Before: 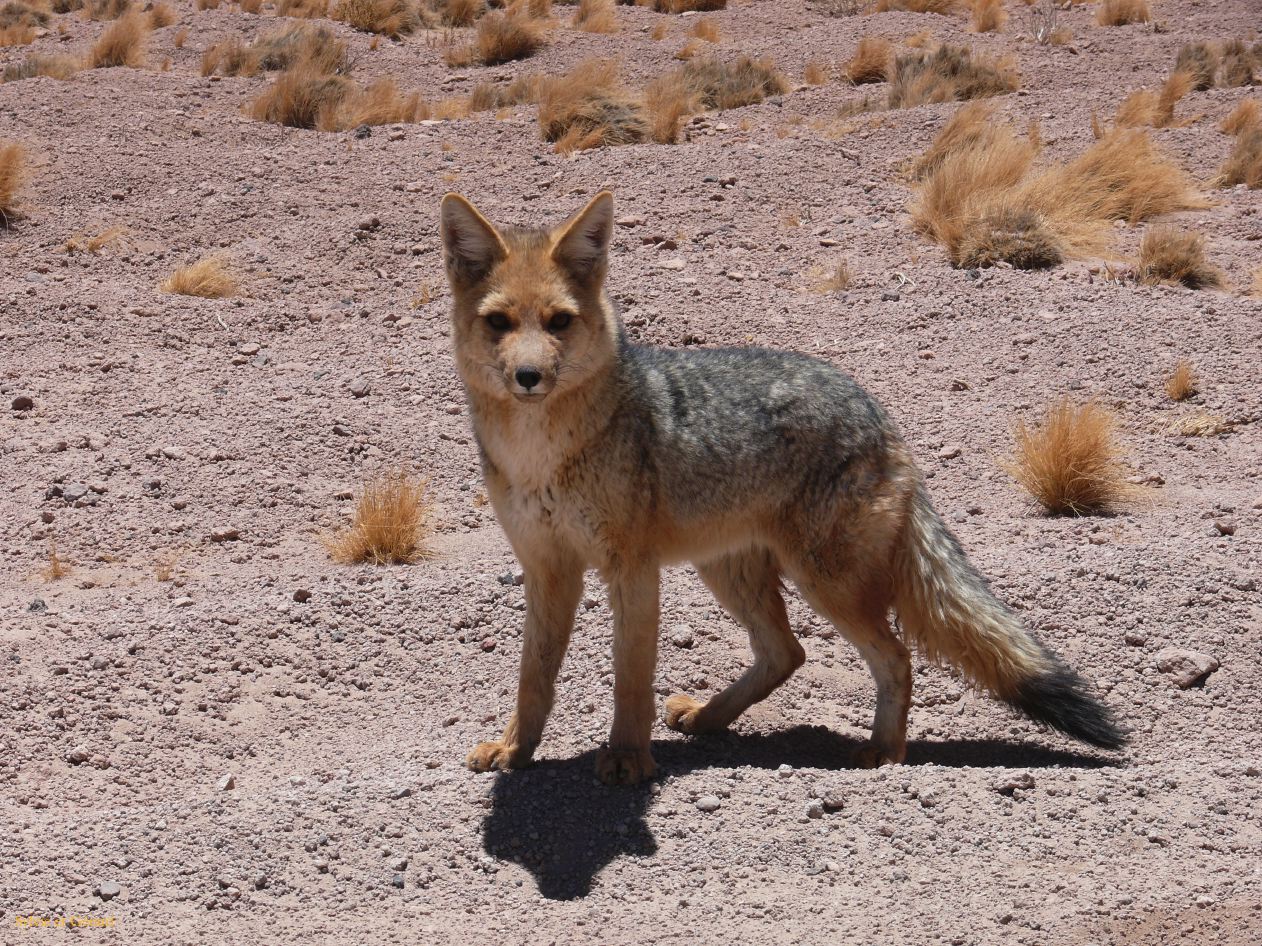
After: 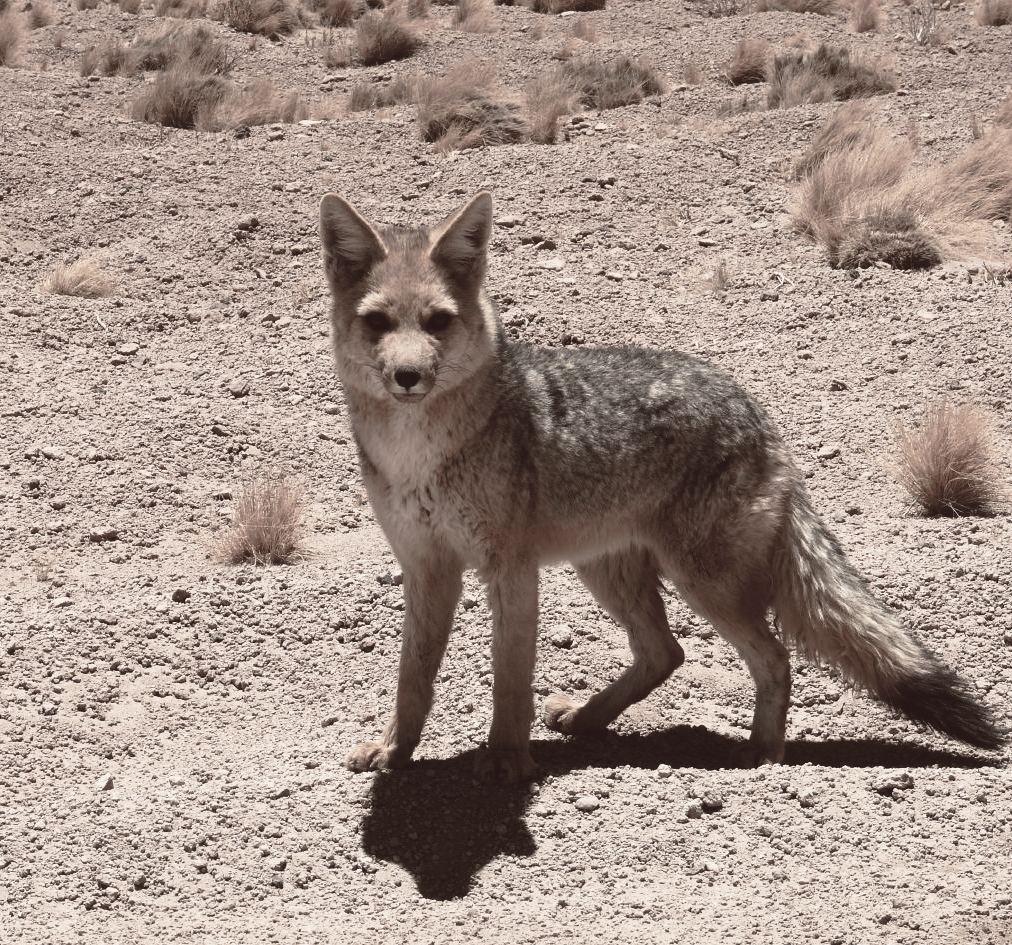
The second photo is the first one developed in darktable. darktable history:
crop and rotate: left 9.597%, right 10.195%
color zones: curves: ch1 [(0, 0.292) (0.001, 0.292) (0.2, 0.264) (0.4, 0.248) (0.6, 0.248) (0.8, 0.264) (0.999, 0.292) (1, 0.292)]
tone curve: curves: ch0 [(0, 0) (0.003, 0.063) (0.011, 0.063) (0.025, 0.063) (0.044, 0.066) (0.069, 0.071) (0.1, 0.09) (0.136, 0.116) (0.177, 0.144) (0.224, 0.192) (0.277, 0.246) (0.335, 0.311) (0.399, 0.399) (0.468, 0.49) (0.543, 0.589) (0.623, 0.709) (0.709, 0.827) (0.801, 0.918) (0.898, 0.969) (1, 1)], preserve colors none
white balance: red 1.123, blue 0.83
color balance rgb: shadows lift › luminance 1%, shadows lift › chroma 0.2%, shadows lift › hue 20°, power › luminance 1%, power › chroma 0.4%, power › hue 34°, highlights gain › luminance 0.8%, highlights gain › chroma 0.4%, highlights gain › hue 44°, global offset › chroma 0.4%, global offset › hue 34°, white fulcrum 0.08 EV, linear chroma grading › shadows -7%, linear chroma grading › highlights -7%, linear chroma grading › global chroma -10%, linear chroma grading › mid-tones -8%, perceptual saturation grading › global saturation -28%, perceptual saturation grading › highlights -20%, perceptual saturation grading › mid-tones -24%, perceptual saturation grading › shadows -24%, perceptual brilliance grading › global brilliance -1%, perceptual brilliance grading › highlights -1%, perceptual brilliance grading › mid-tones -1%, perceptual brilliance grading › shadows -1%, global vibrance -17%, contrast -6%
